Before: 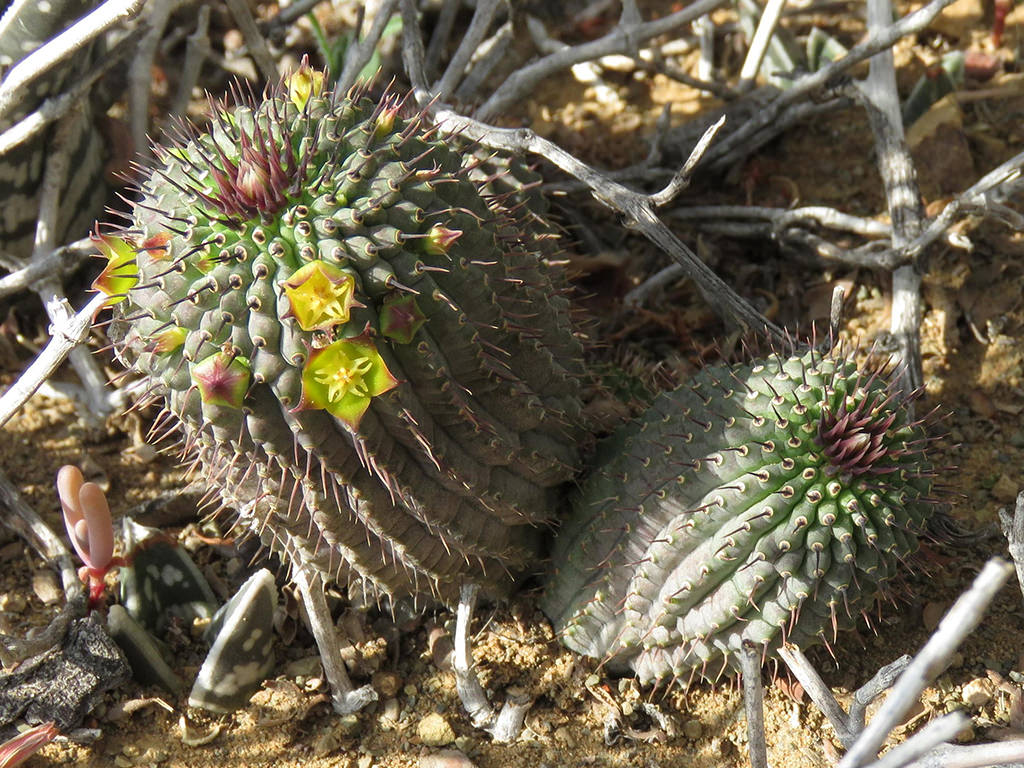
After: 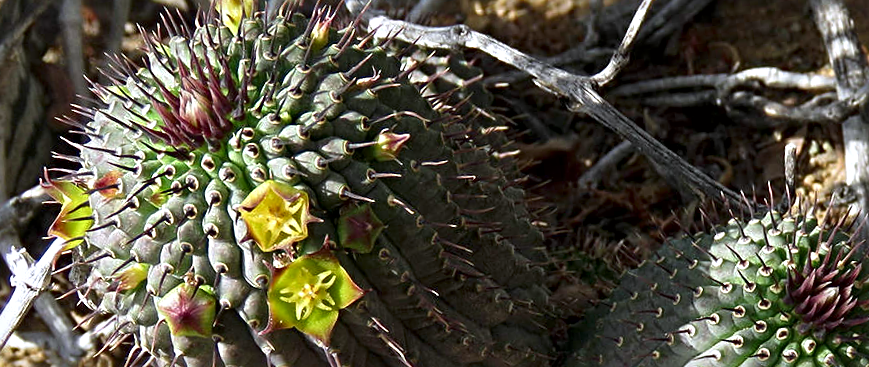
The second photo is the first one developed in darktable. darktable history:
sharpen: radius 4
local contrast: mode bilateral grid, contrast 20, coarseness 50, detail 130%, midtone range 0.2
rotate and perspective: rotation -6.83°, automatic cropping off
contrast brightness saturation: contrast 0.07, brightness -0.13, saturation 0.06
crop: left 7.036%, top 18.398%, right 14.379%, bottom 40.043%
color calibration: illuminant as shot in camera, x 0.358, y 0.373, temperature 4628.91 K
